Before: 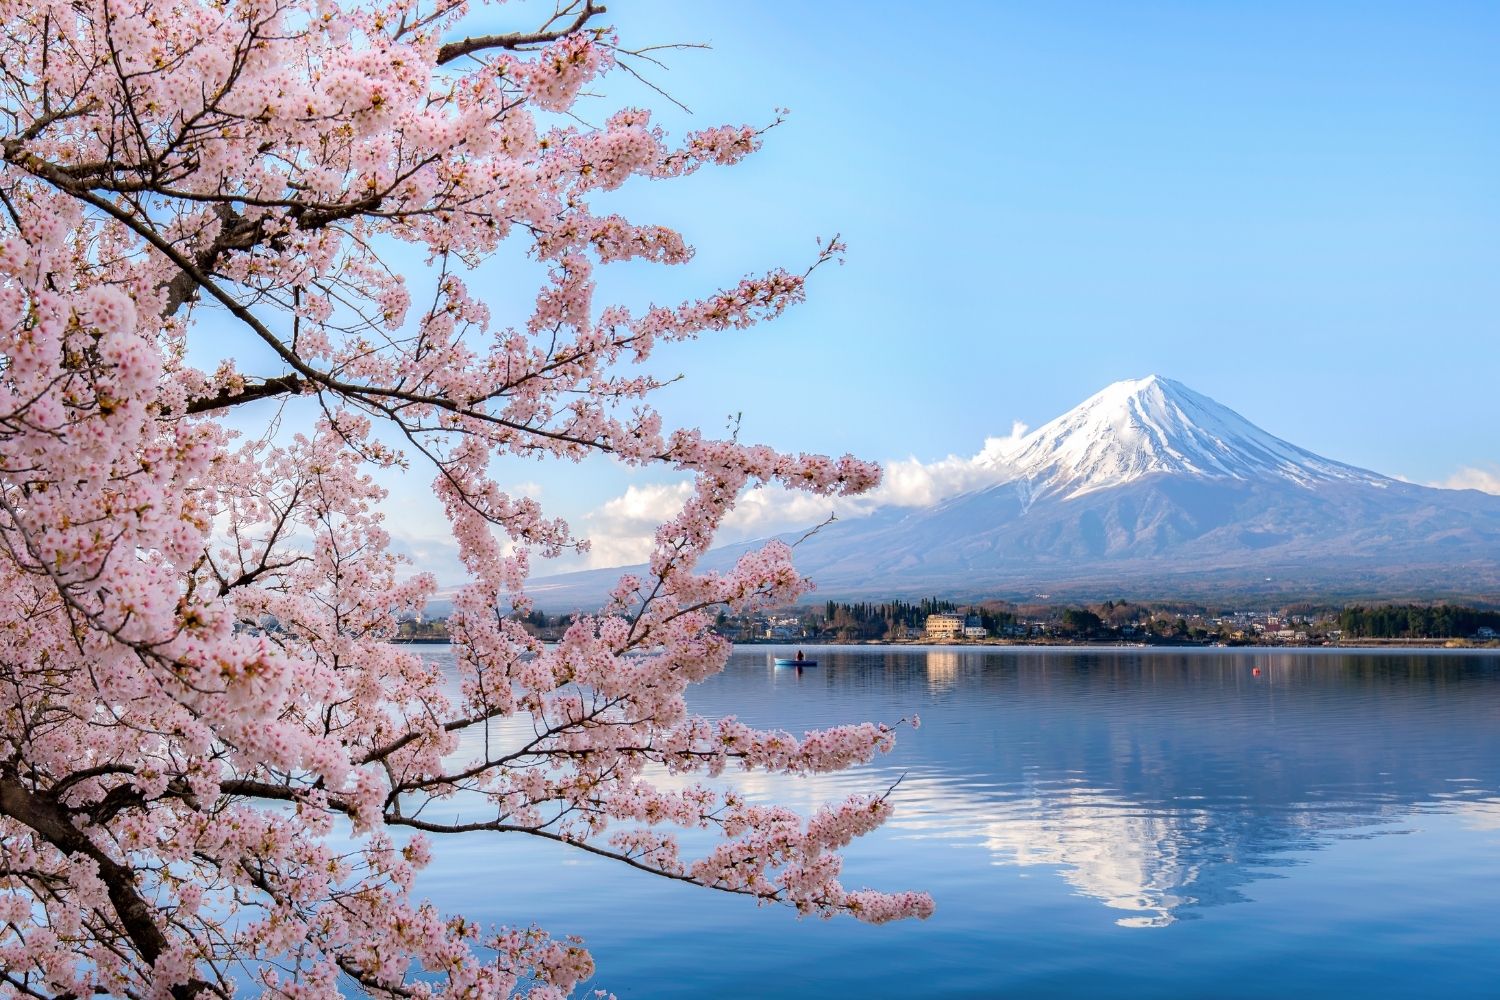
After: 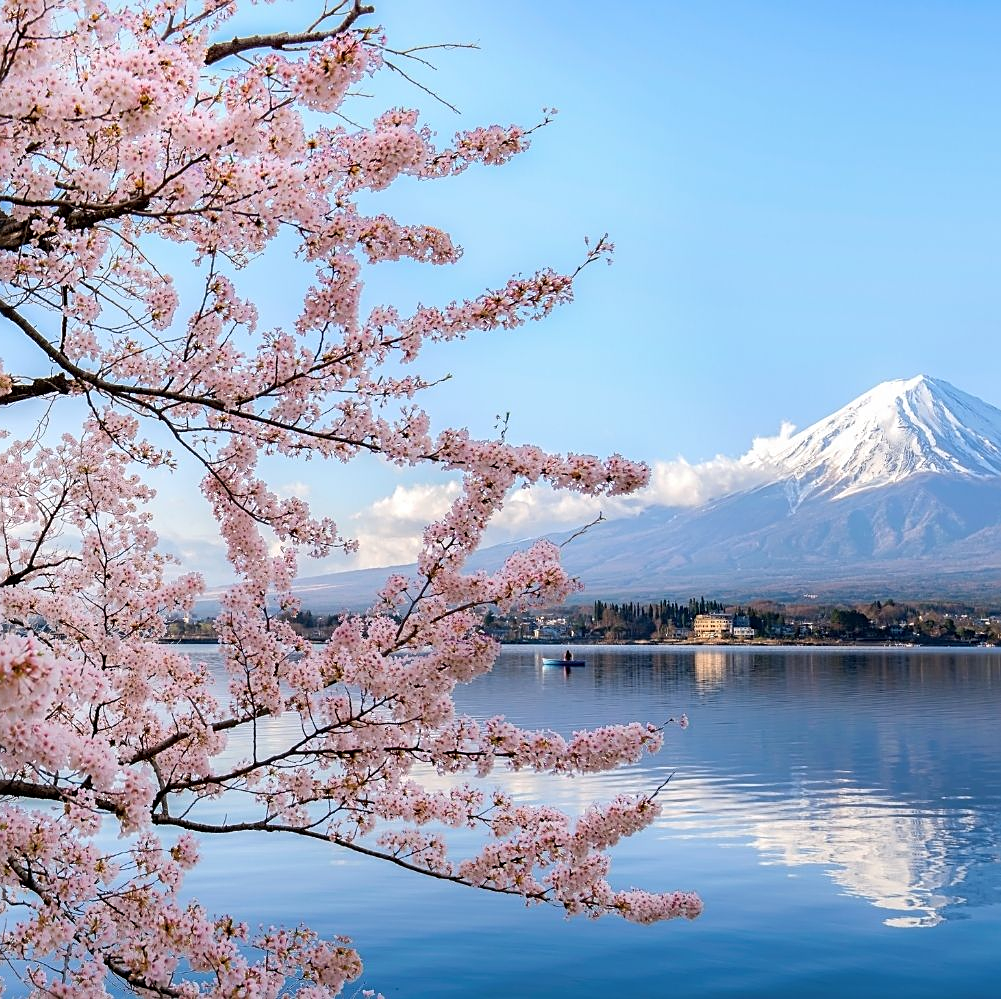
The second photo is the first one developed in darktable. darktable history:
sharpen: on, module defaults
crop and rotate: left 15.542%, right 17.716%
